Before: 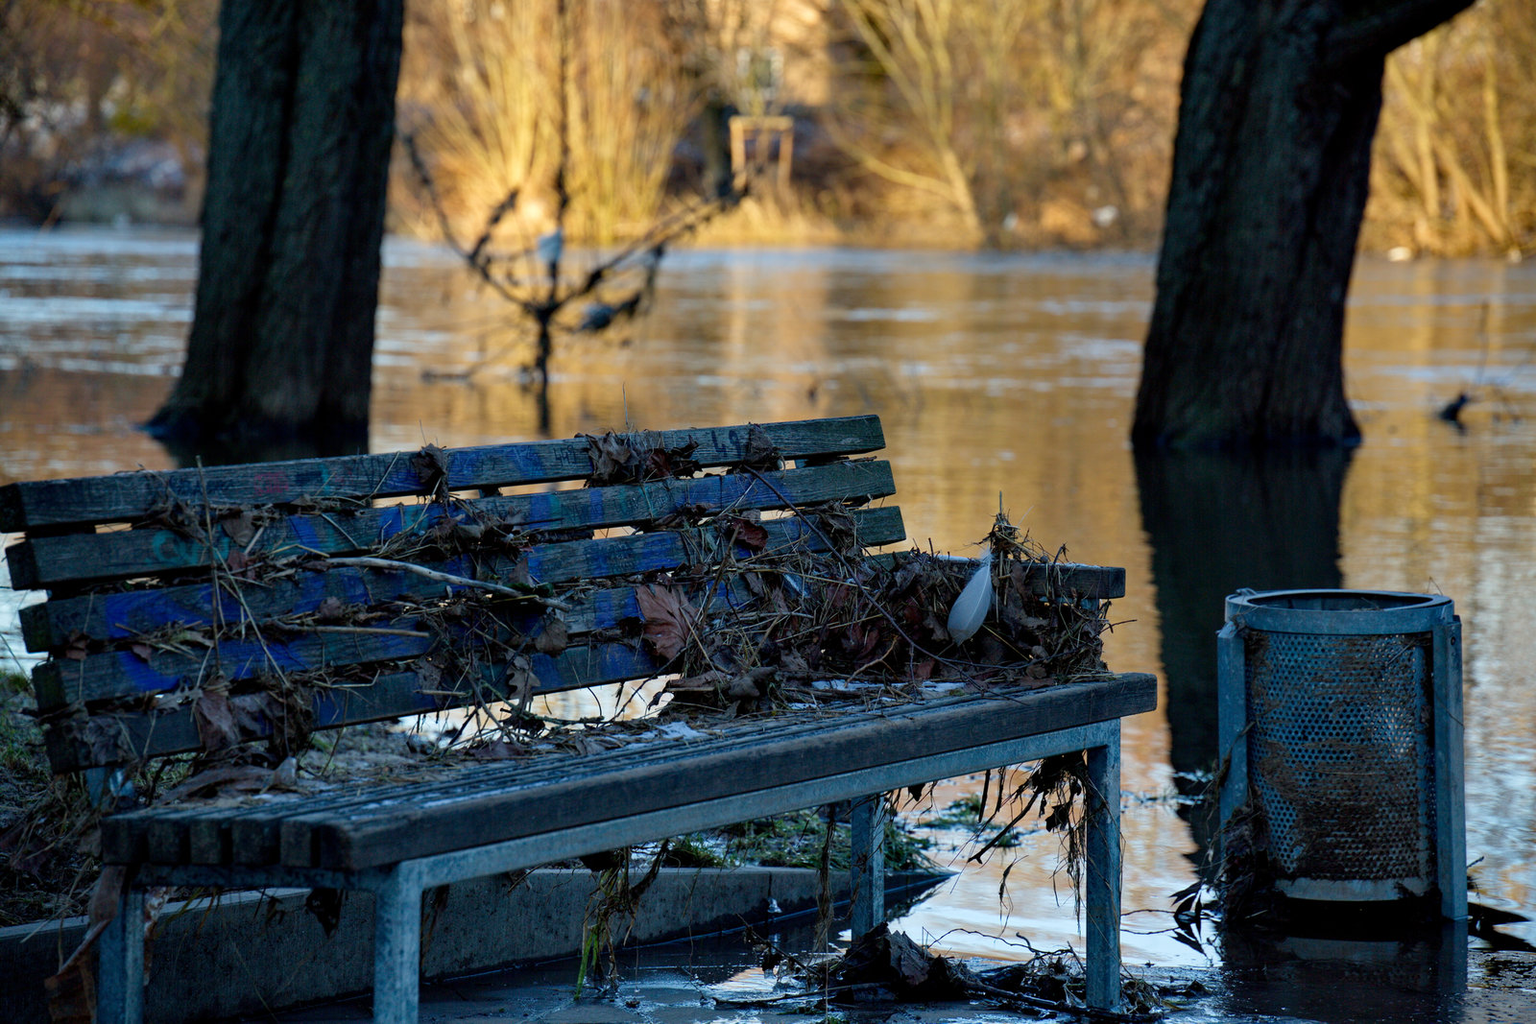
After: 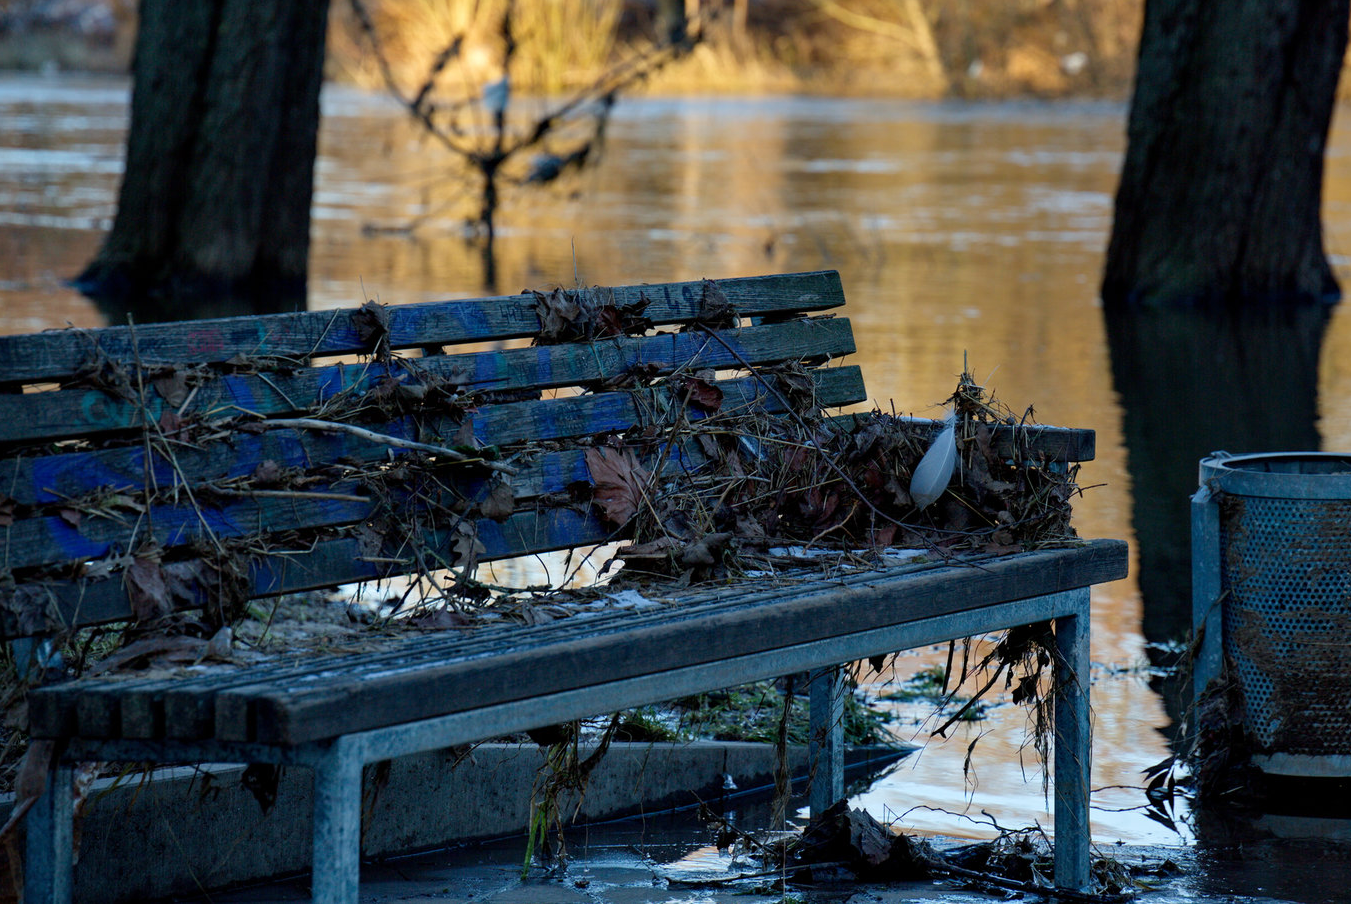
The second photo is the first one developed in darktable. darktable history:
base curve: preserve colors none
crop and rotate: left 4.867%, top 15.192%, right 10.65%
